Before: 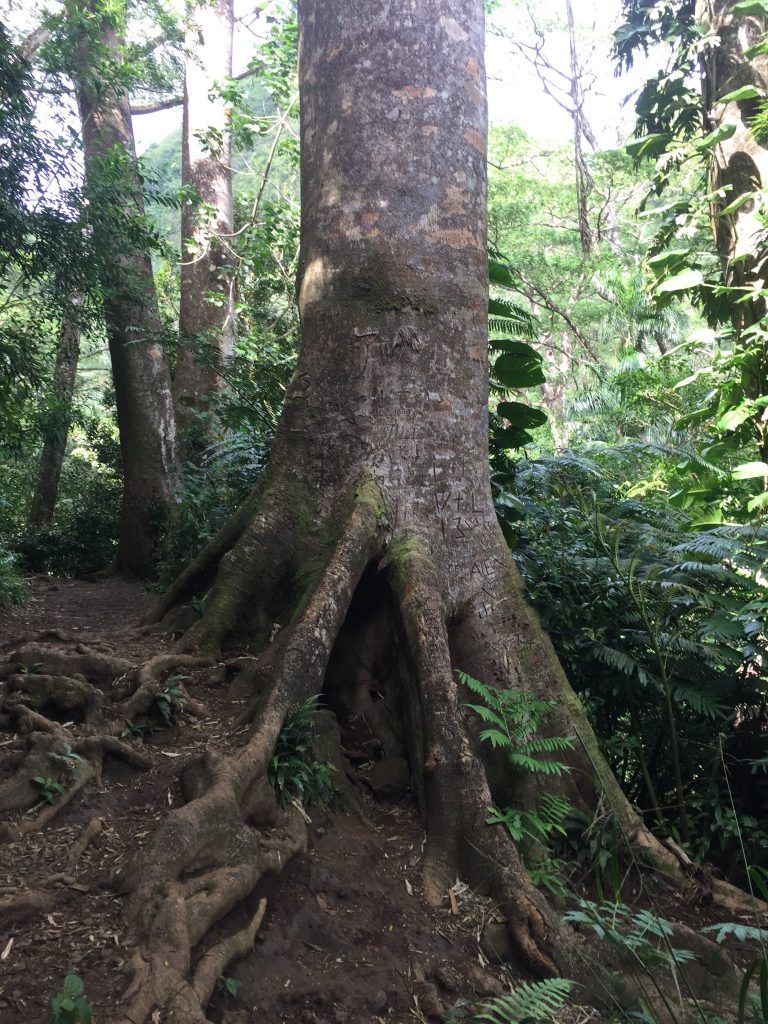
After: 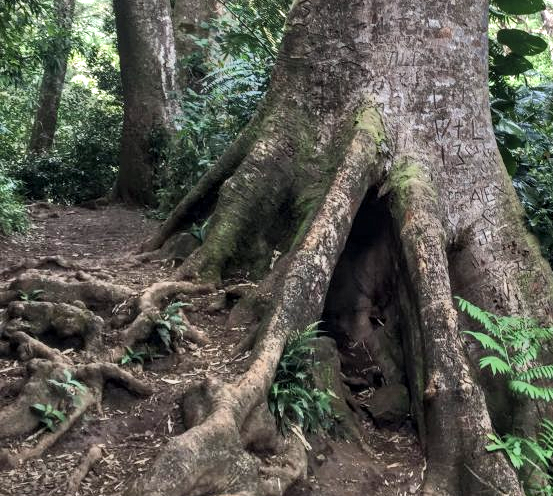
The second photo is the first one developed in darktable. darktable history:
shadows and highlights: radius 110.86, shadows 51.09, white point adjustment 9.16, highlights -4.17, highlights color adjustment 32.2%, soften with gaussian
crop: top 36.498%, right 27.964%, bottom 14.995%
local contrast: highlights 35%, detail 135%
